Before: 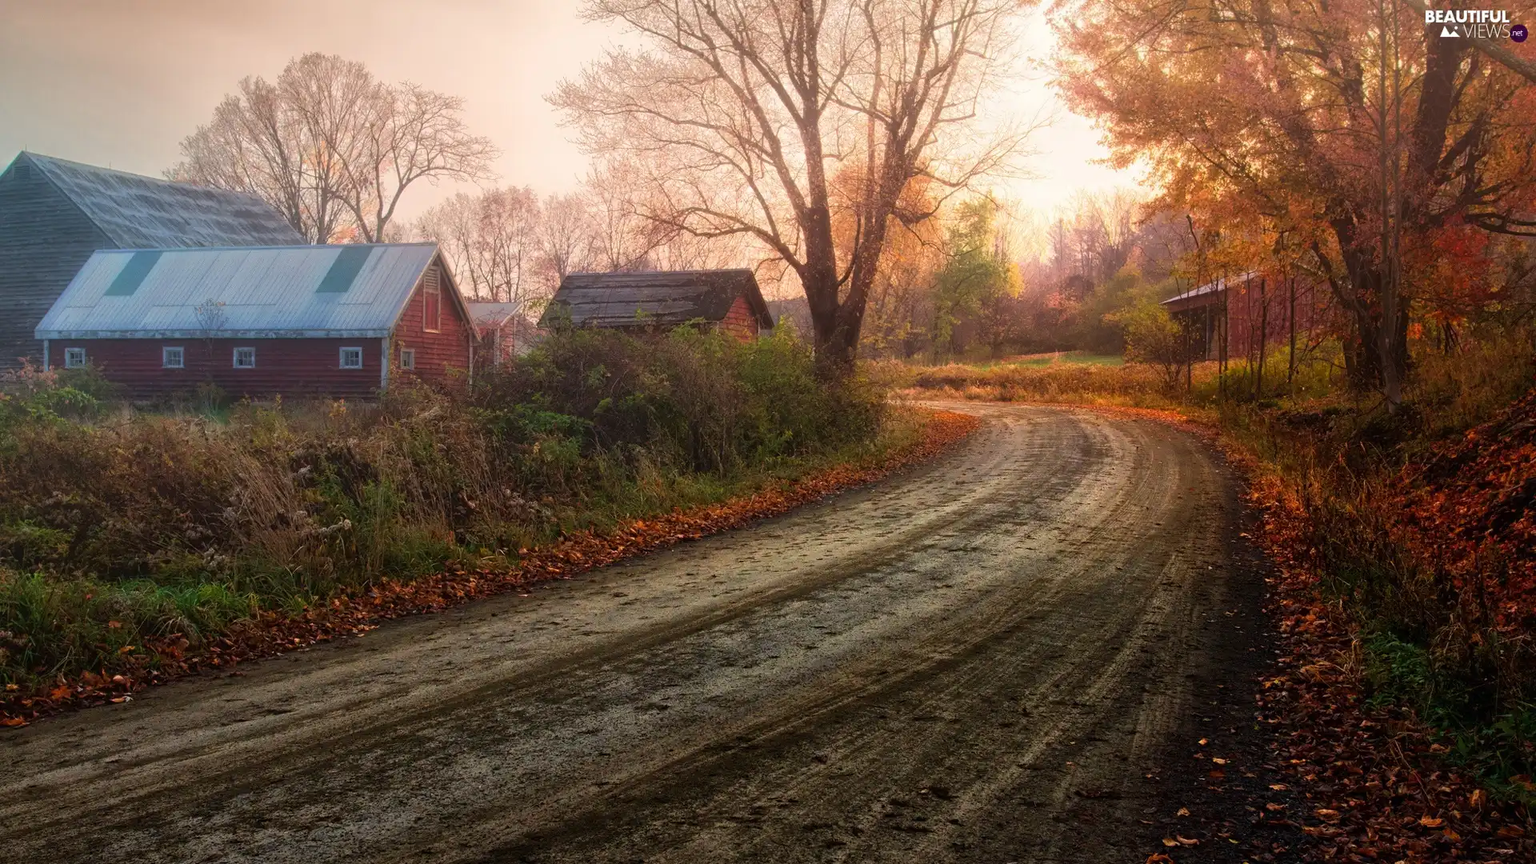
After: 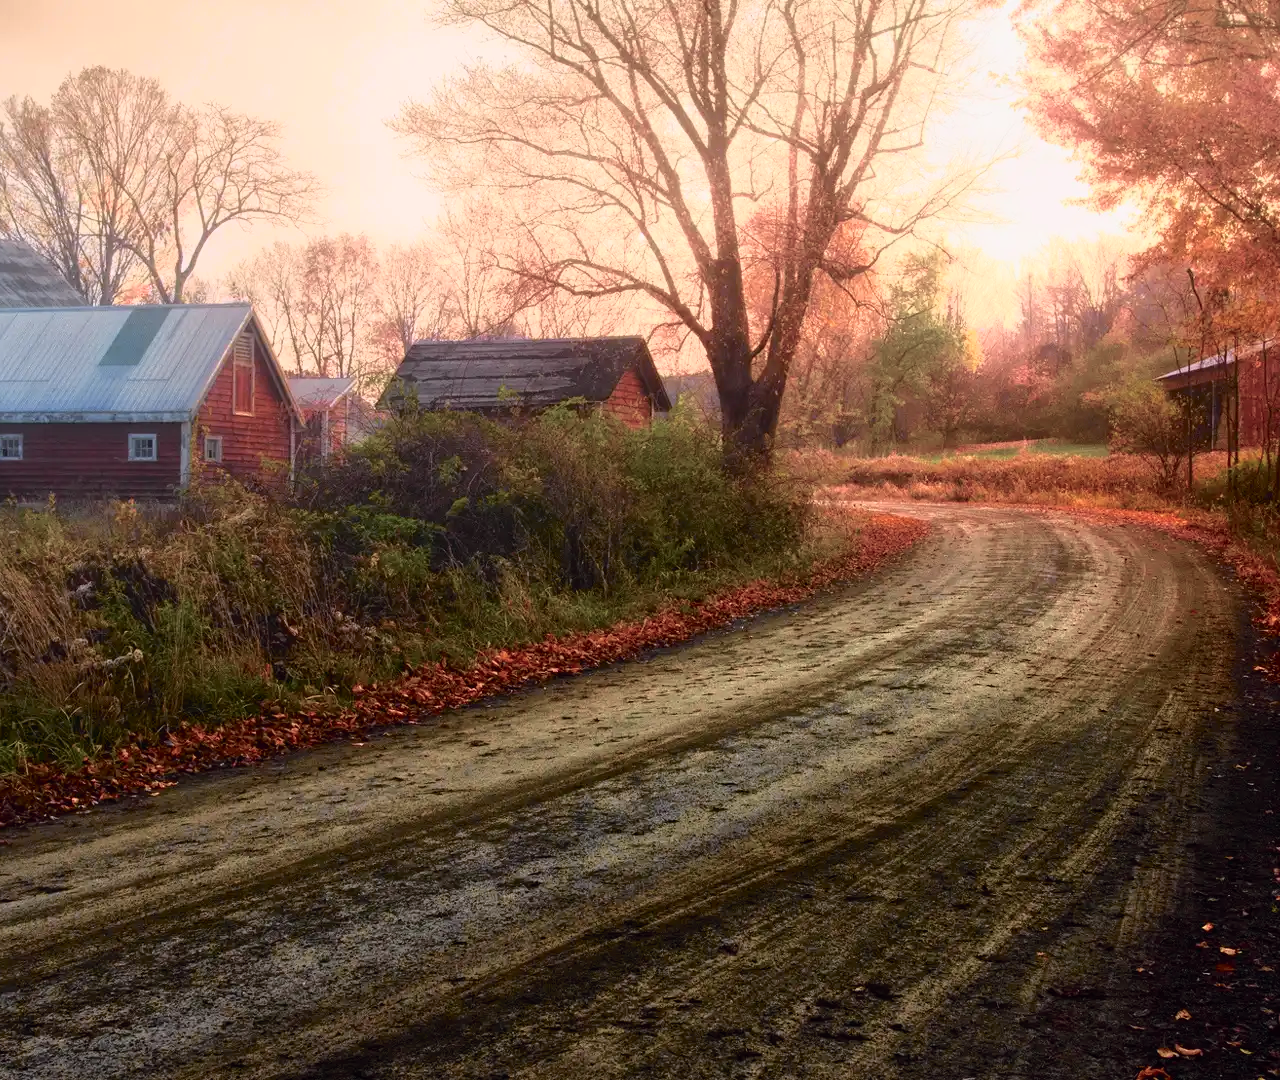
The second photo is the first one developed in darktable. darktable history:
crop and rotate: left 15.446%, right 17.836%
tone curve: curves: ch0 [(0, 0) (0.105, 0.08) (0.195, 0.18) (0.283, 0.288) (0.384, 0.419) (0.485, 0.531) (0.638, 0.69) (0.795, 0.879) (1, 0.977)]; ch1 [(0, 0) (0.161, 0.092) (0.35, 0.33) (0.379, 0.401) (0.456, 0.469) (0.498, 0.503) (0.531, 0.537) (0.596, 0.621) (0.635, 0.655) (1, 1)]; ch2 [(0, 0) (0.371, 0.362) (0.437, 0.437) (0.483, 0.484) (0.53, 0.515) (0.56, 0.58) (0.622, 0.606) (1, 1)], color space Lab, independent channels, preserve colors none
tone equalizer: on, module defaults
